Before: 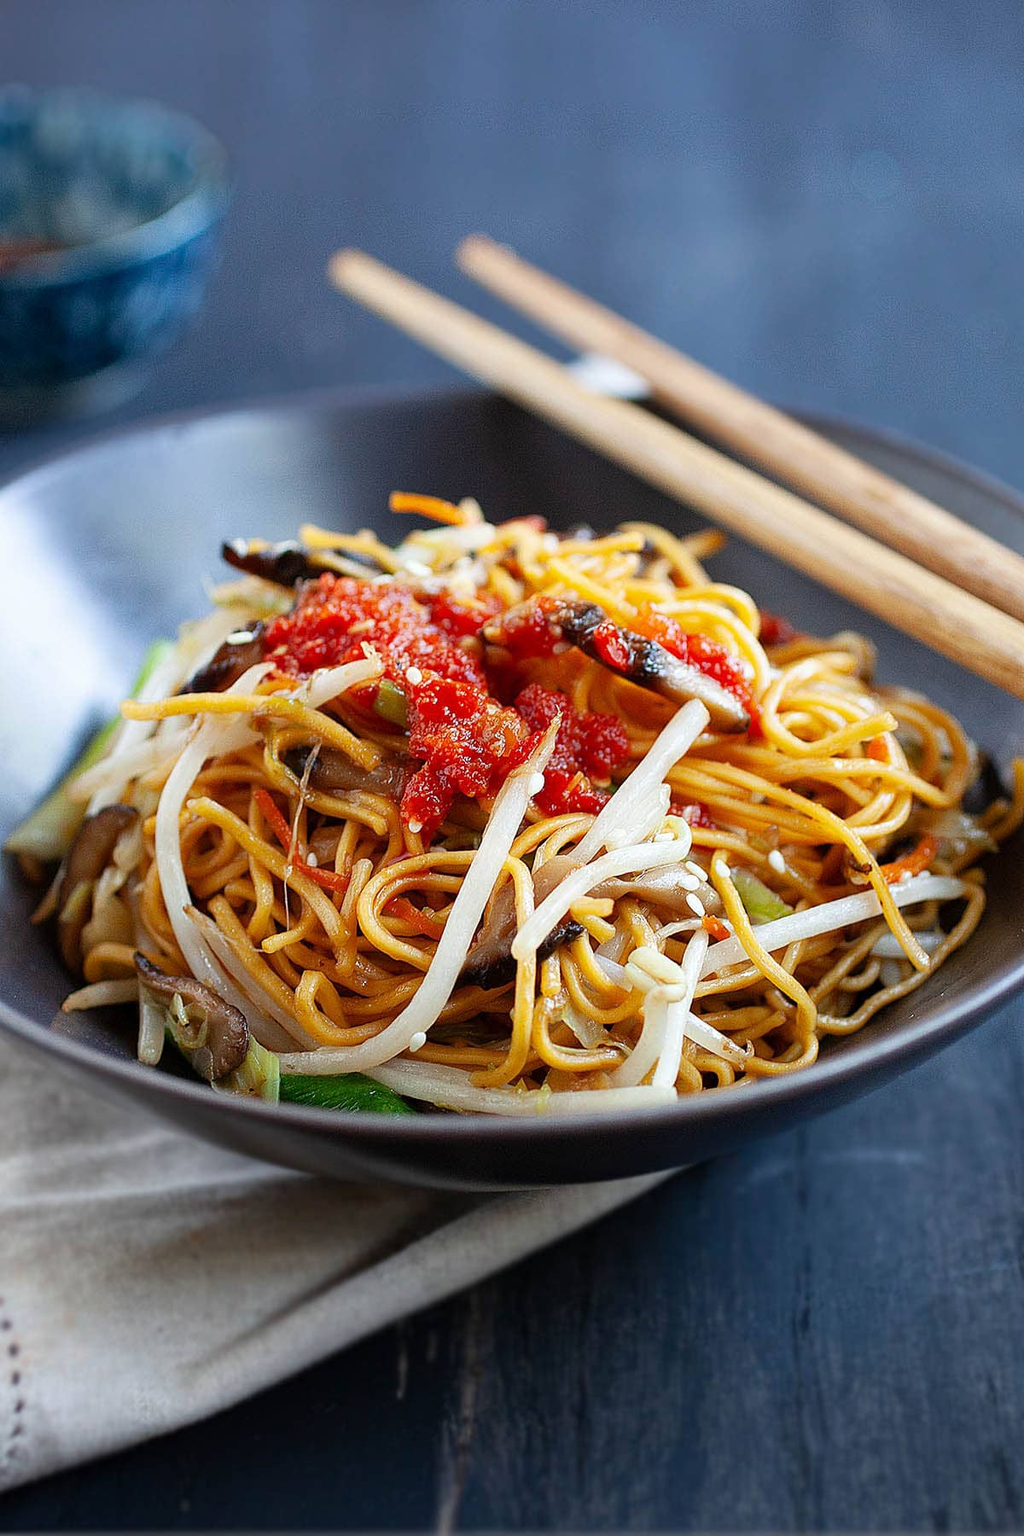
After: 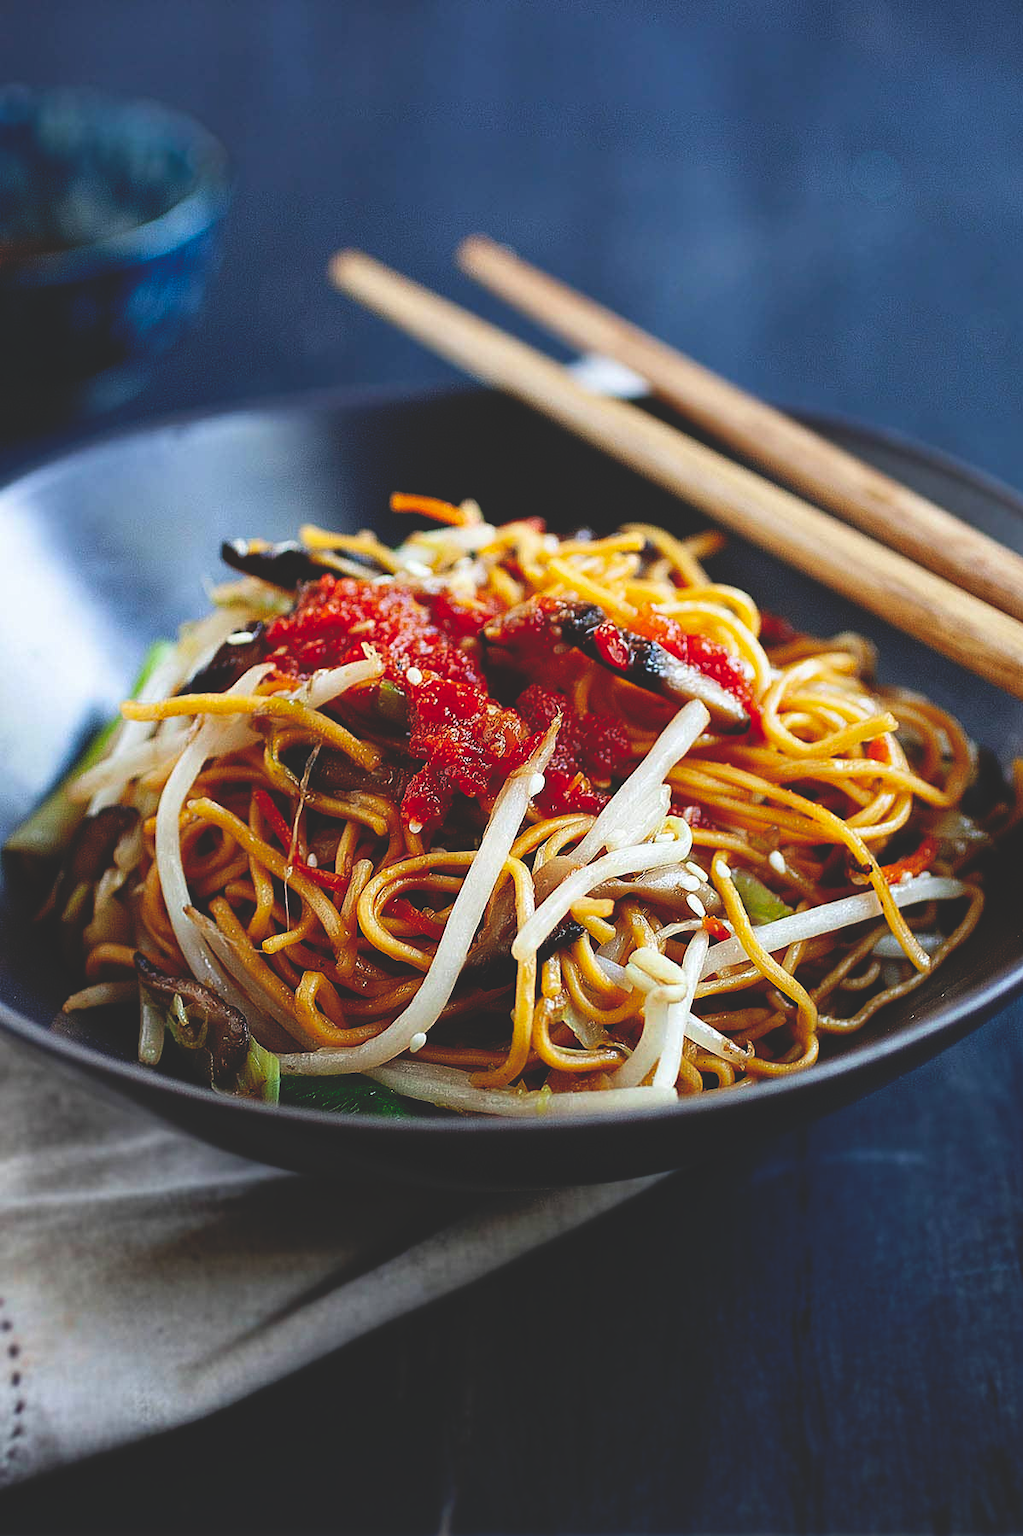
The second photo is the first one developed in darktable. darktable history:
crop: left 0.023%
base curve: curves: ch0 [(0, 0.02) (0.083, 0.036) (1, 1)], preserve colors none
